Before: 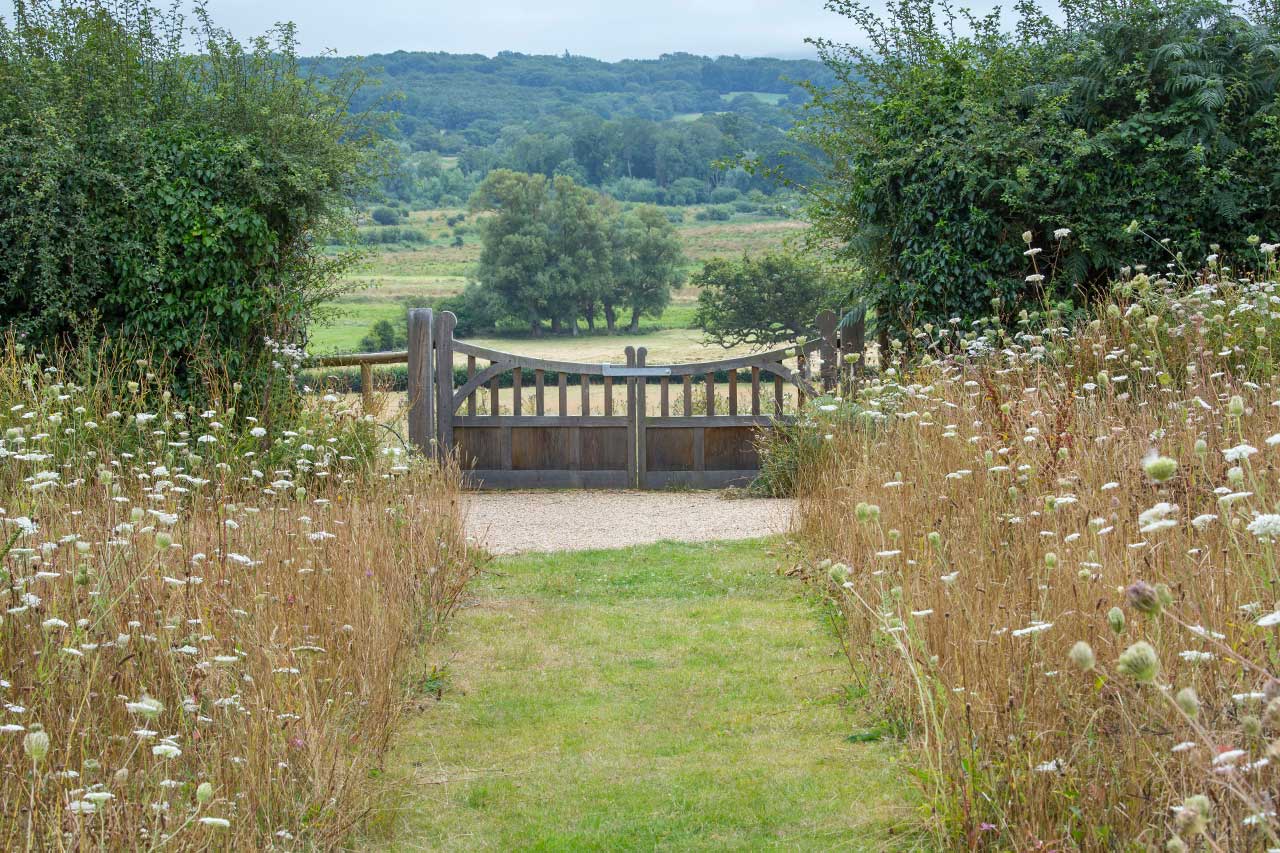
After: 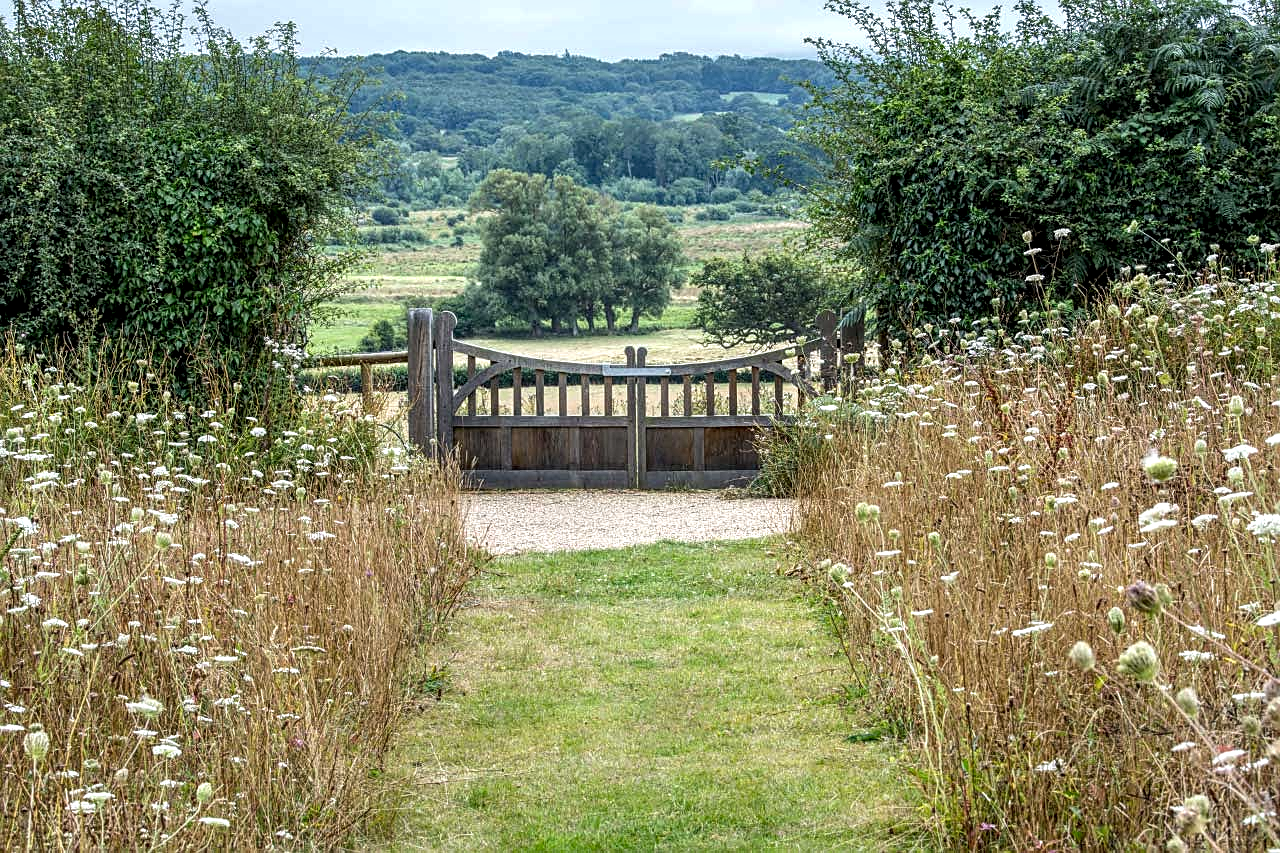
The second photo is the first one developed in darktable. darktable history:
local contrast: highlights 77%, shadows 56%, detail 174%, midtone range 0.43
sharpen: on, module defaults
